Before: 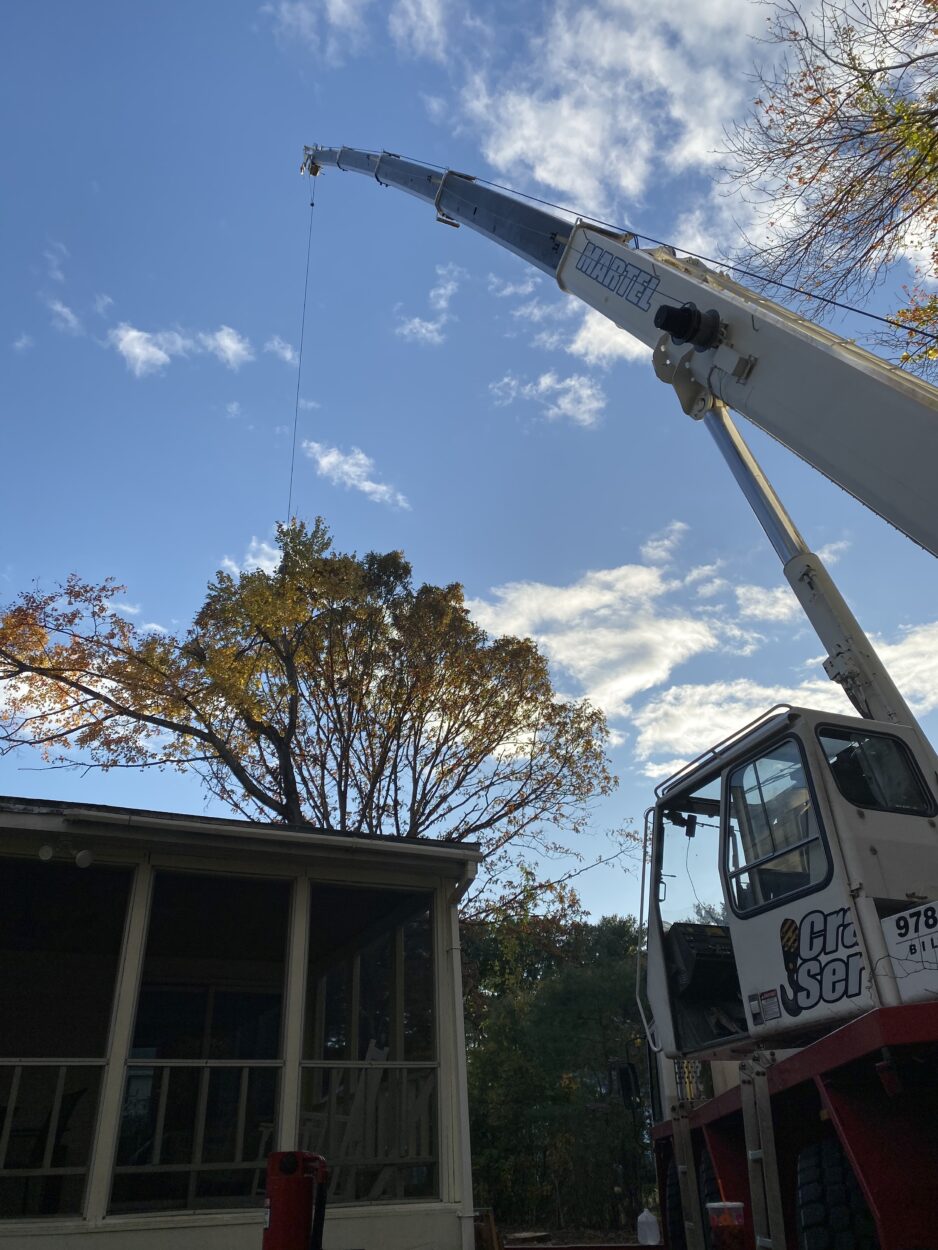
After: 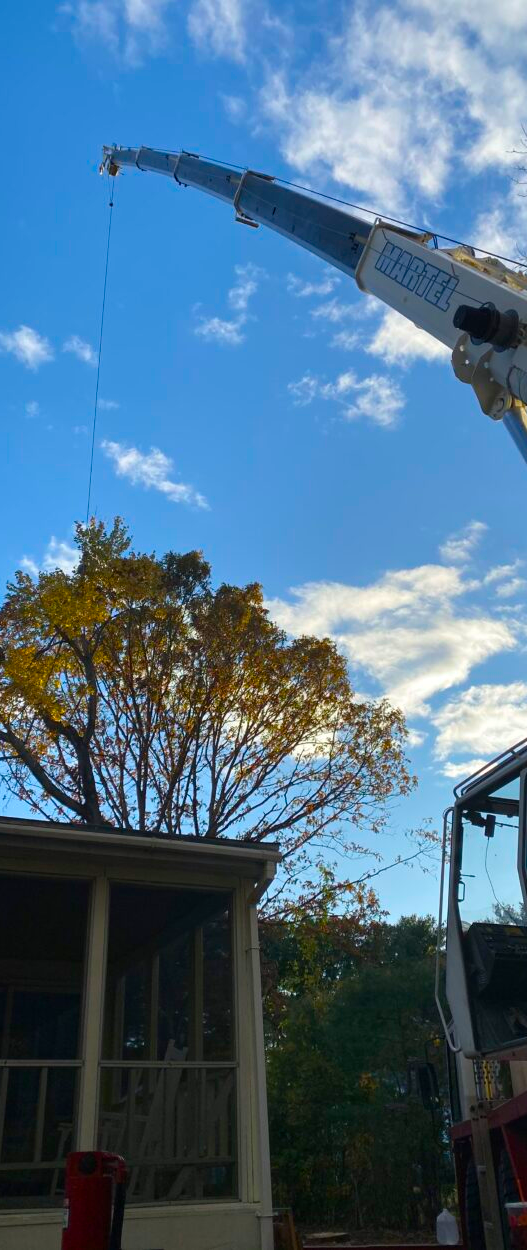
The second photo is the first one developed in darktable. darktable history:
color balance rgb: linear chroma grading › global chroma 15%, perceptual saturation grading › global saturation 30%
crop: left 21.496%, right 22.254%
